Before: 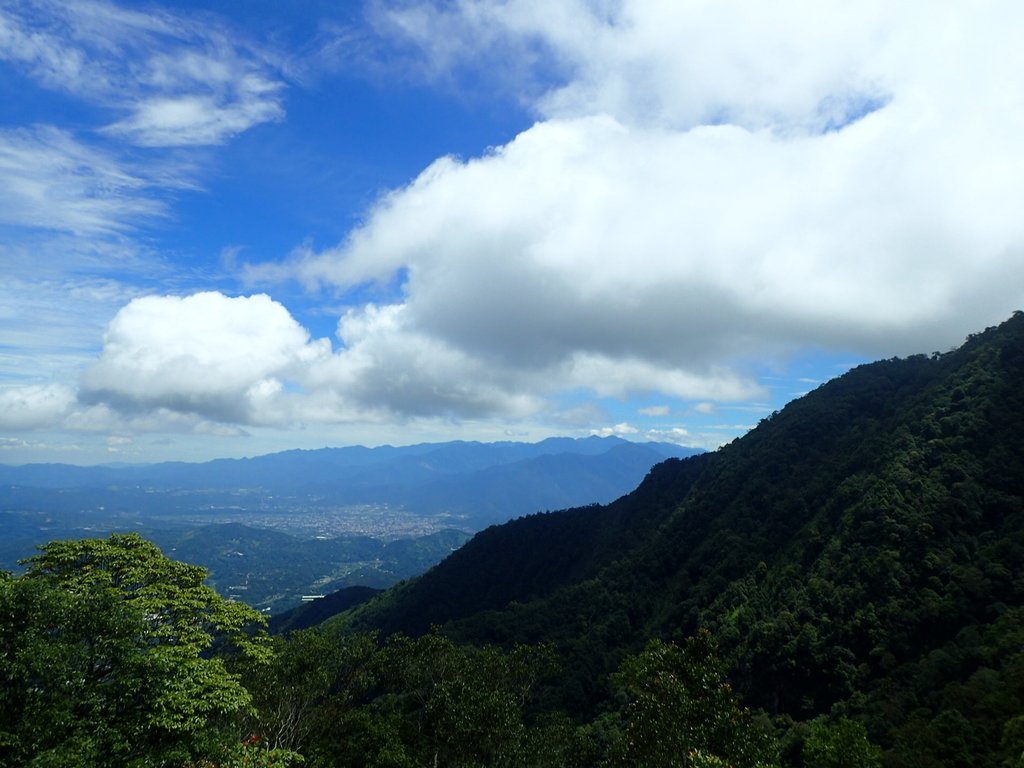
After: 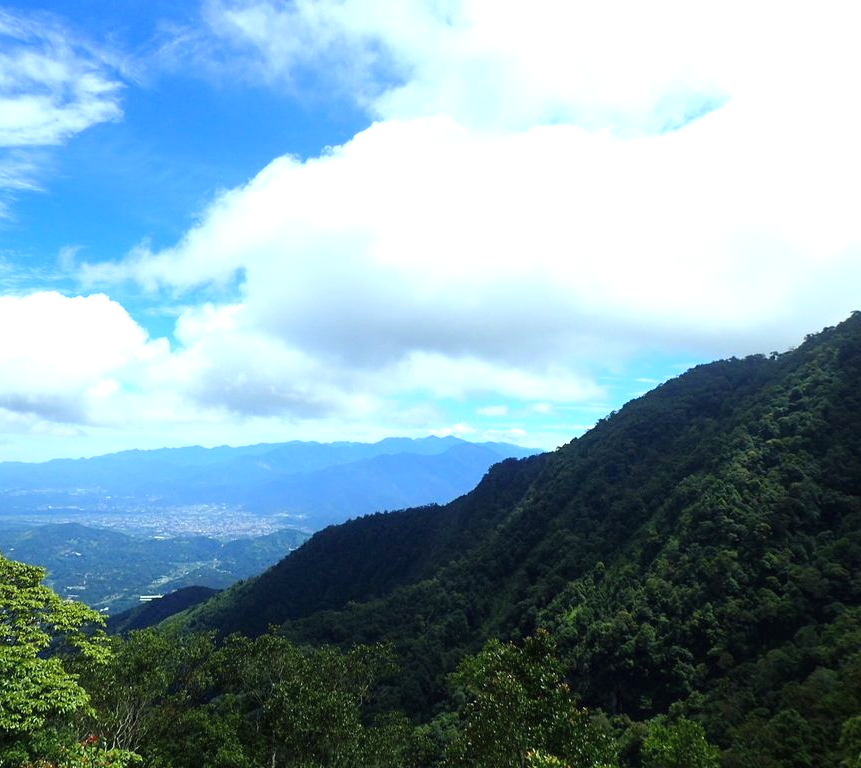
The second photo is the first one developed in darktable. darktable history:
tone equalizer: edges refinement/feathering 500, mask exposure compensation -1.57 EV, preserve details no
exposure: black level correction 0, exposure 0.685 EV, compensate highlight preservation false
crop: left 15.897%
contrast brightness saturation: contrast 0.026, brightness 0.064, saturation 0.133
tone curve: curves: ch0 [(0, 0) (0.003, 0.003) (0.011, 0.012) (0.025, 0.027) (0.044, 0.048) (0.069, 0.075) (0.1, 0.108) (0.136, 0.147) (0.177, 0.192) (0.224, 0.243) (0.277, 0.3) (0.335, 0.363) (0.399, 0.433) (0.468, 0.508) (0.543, 0.589) (0.623, 0.676) (0.709, 0.769) (0.801, 0.868) (0.898, 0.949) (1, 1)], color space Lab, independent channels, preserve colors none
